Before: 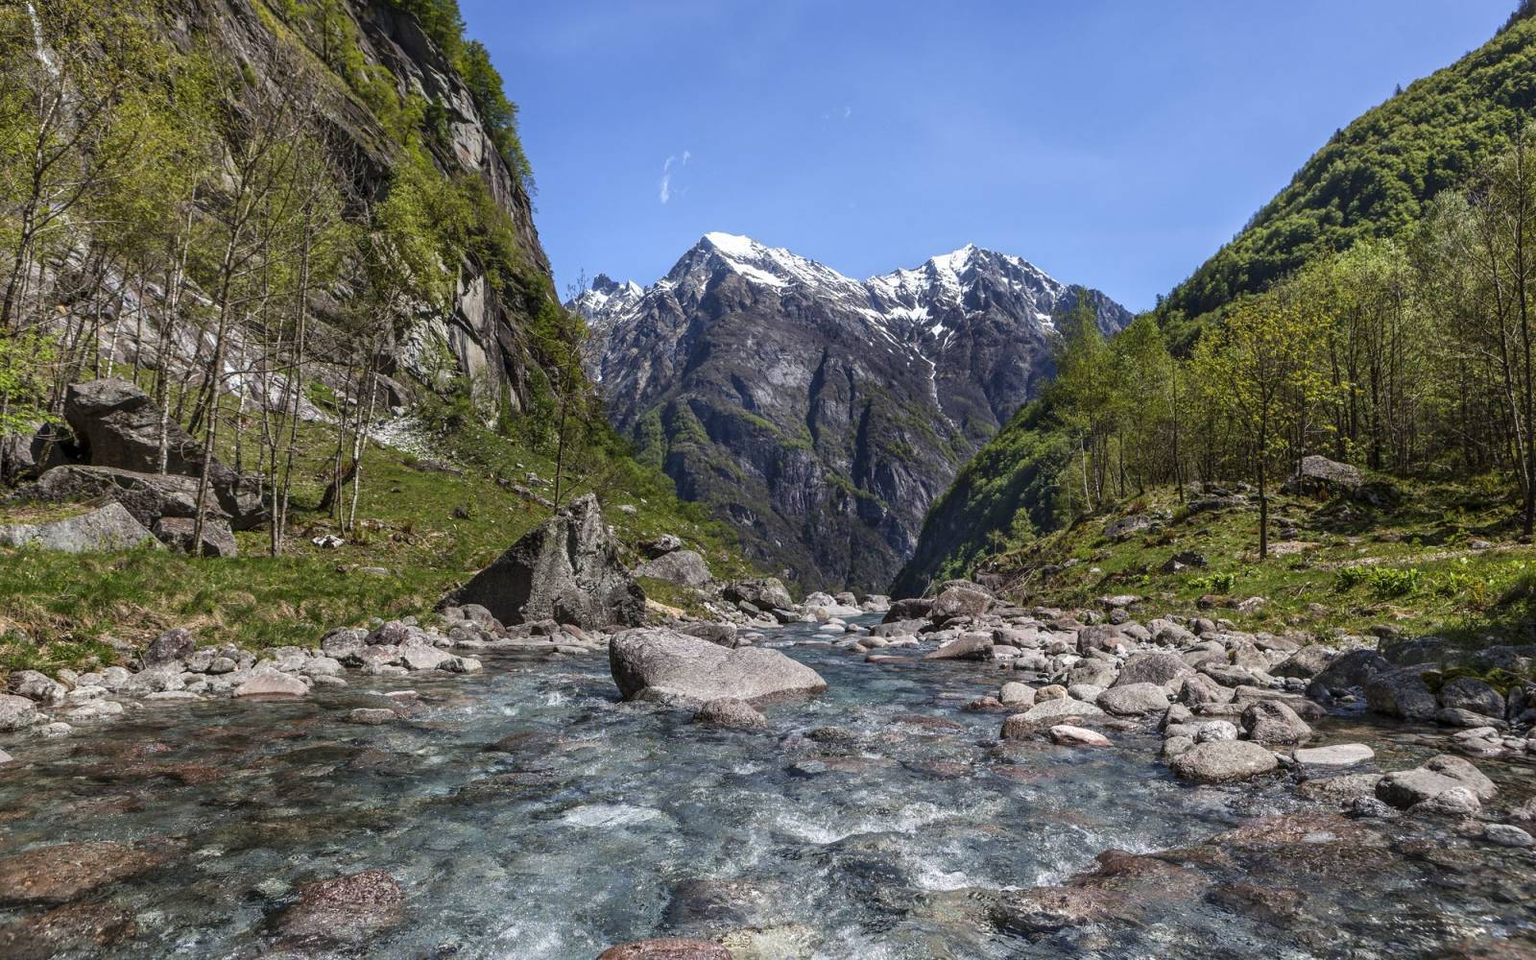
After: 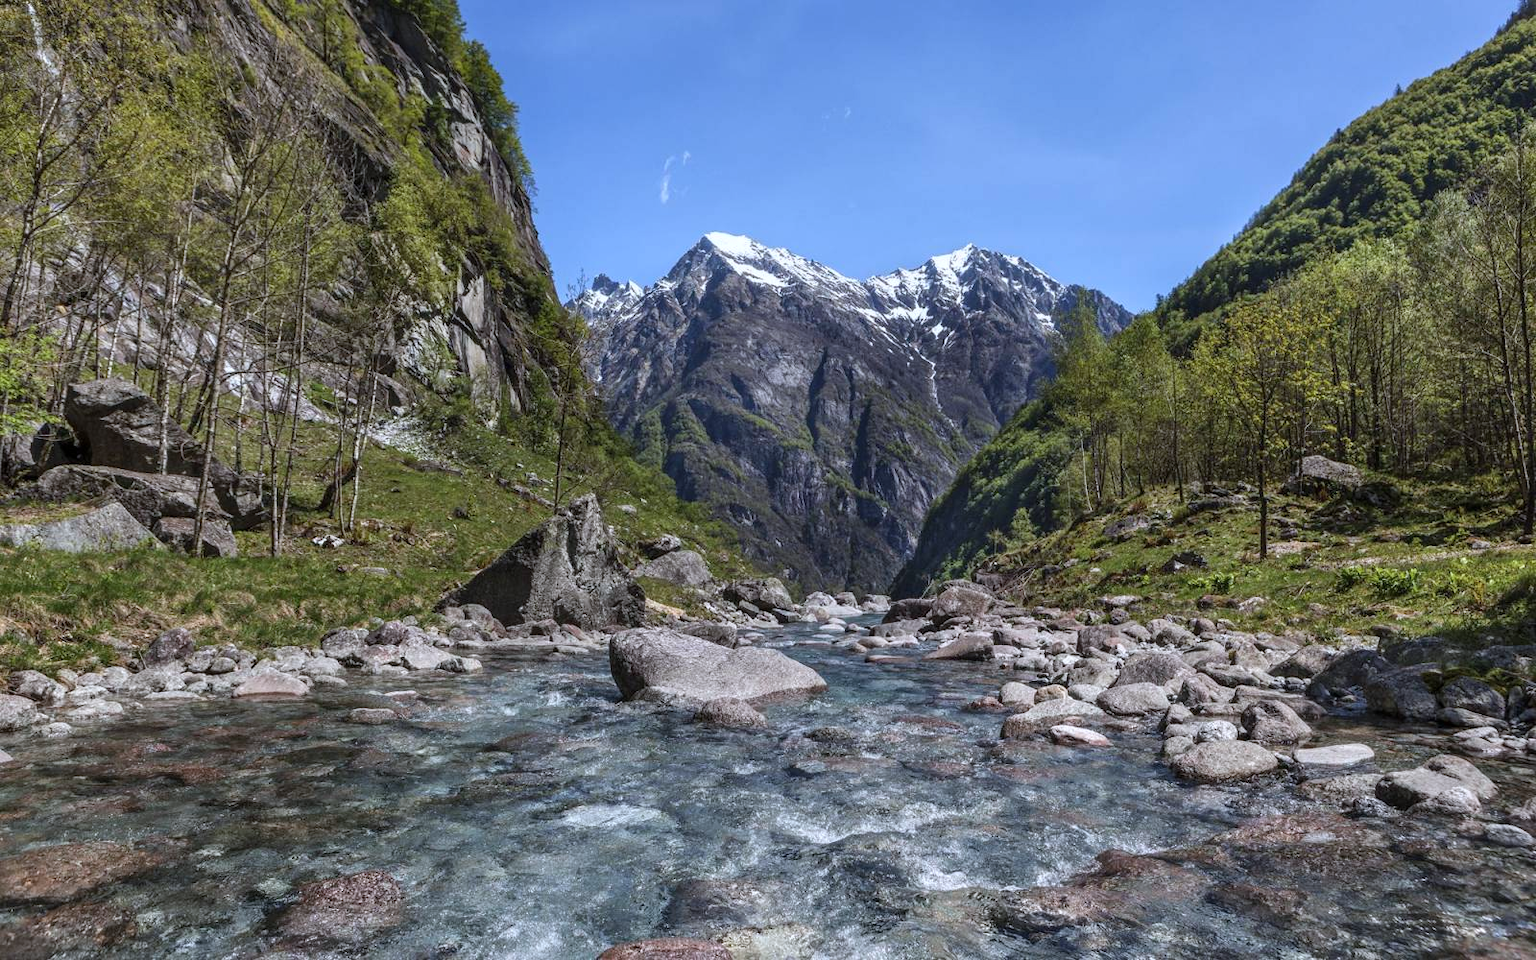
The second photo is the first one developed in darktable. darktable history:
shadows and highlights: shadows 37.27, highlights -28.18, soften with gaussian
color correction: highlights a* -0.772, highlights b* -8.92
